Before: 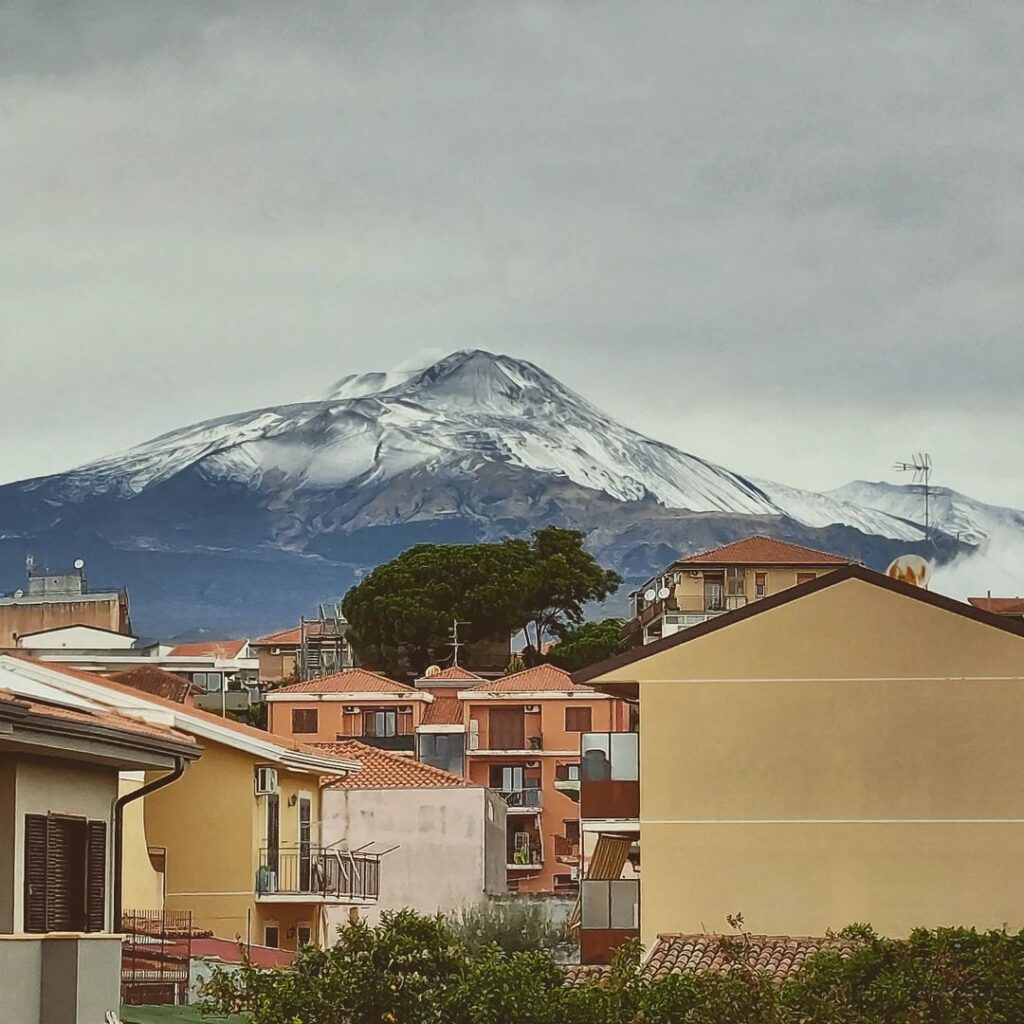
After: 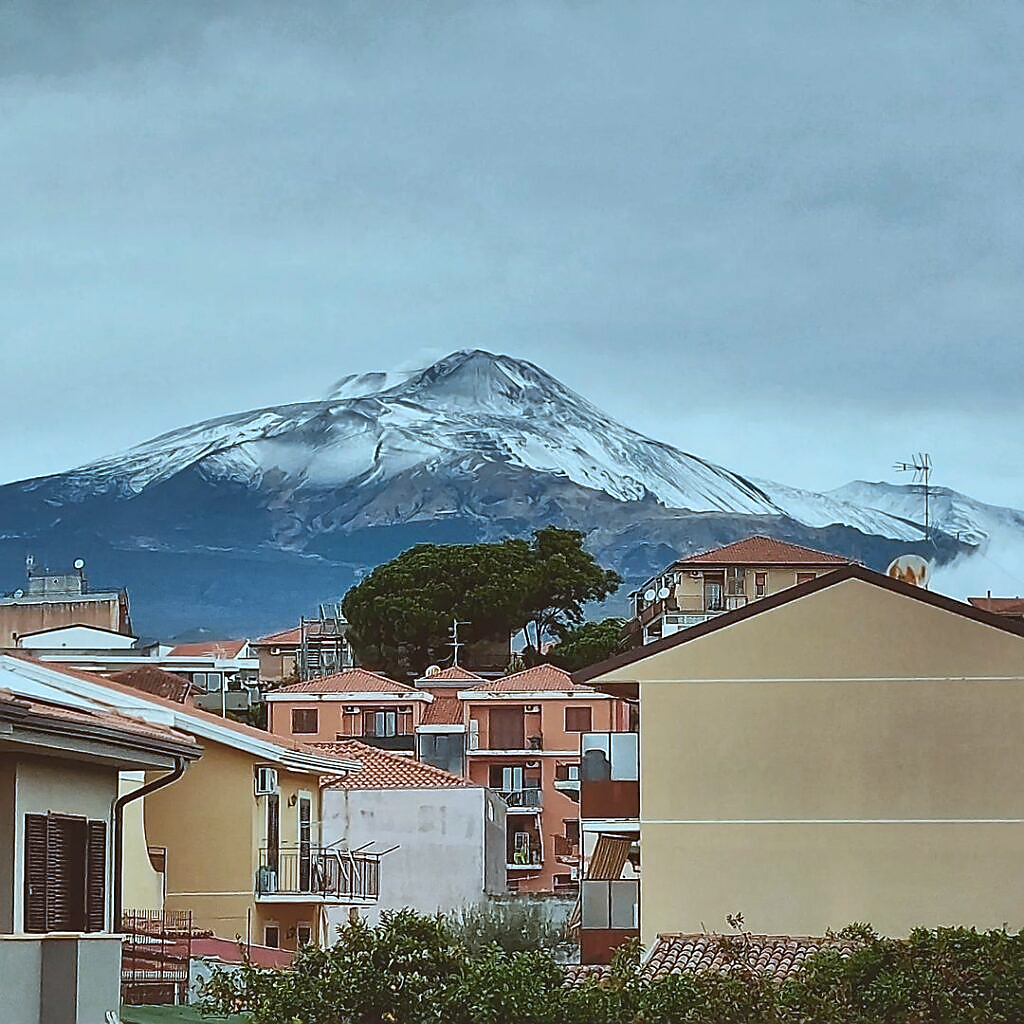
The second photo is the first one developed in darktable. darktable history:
sharpen: radius 1.382, amount 1.263, threshold 0.785
color correction: highlights a* -9.14, highlights b* -22.84
